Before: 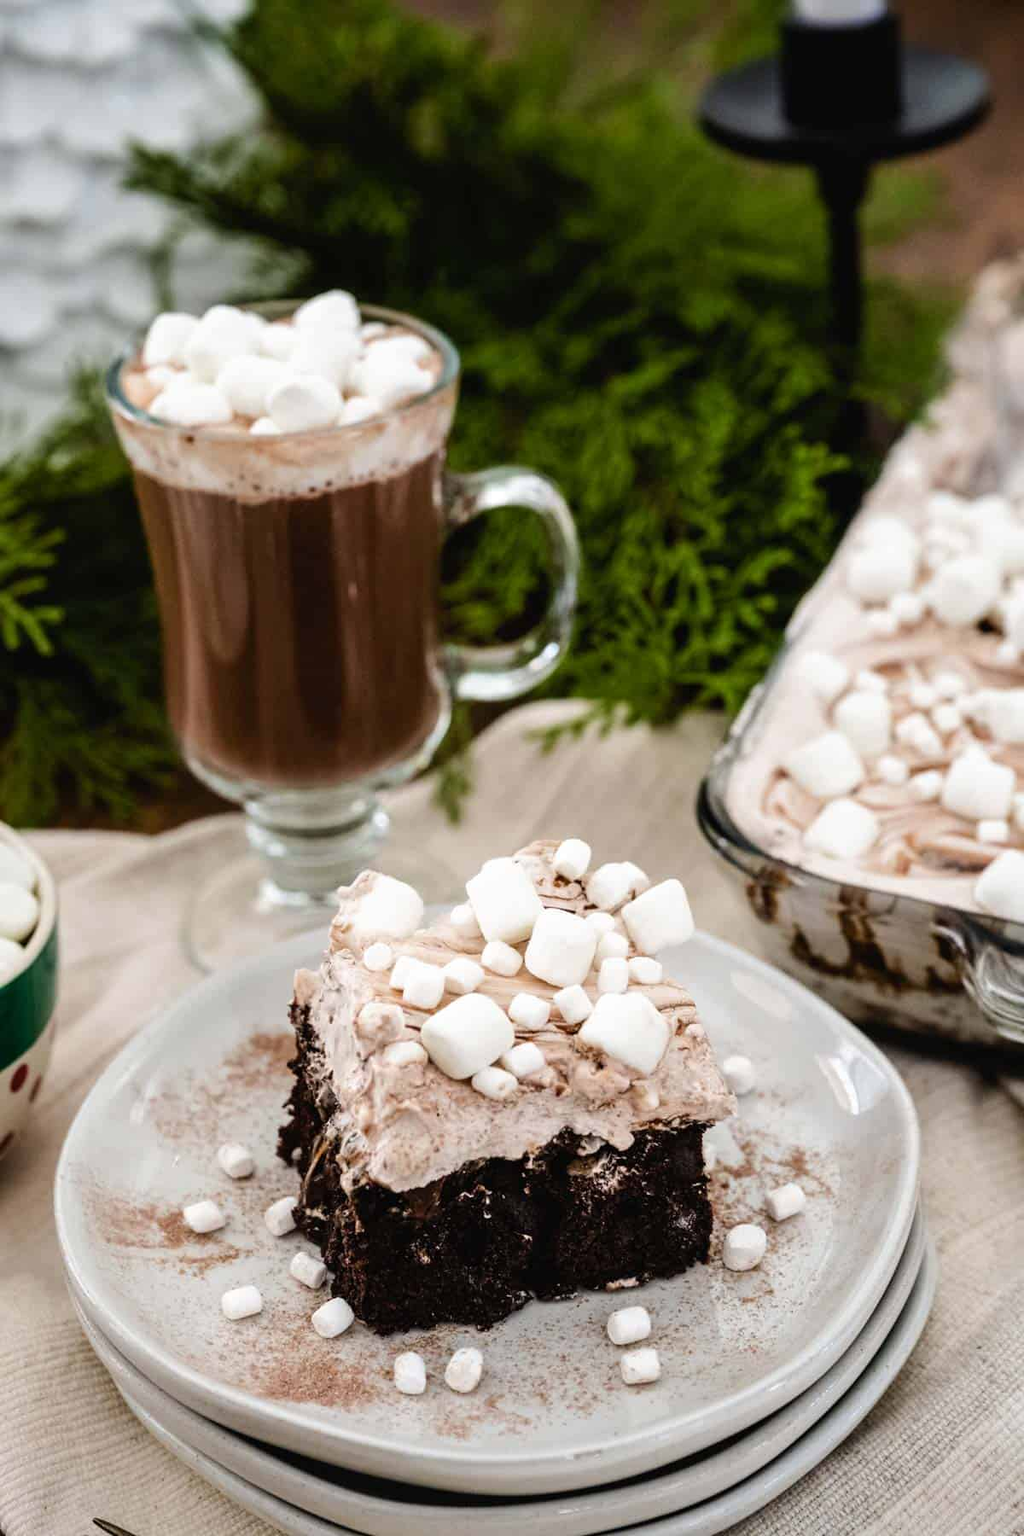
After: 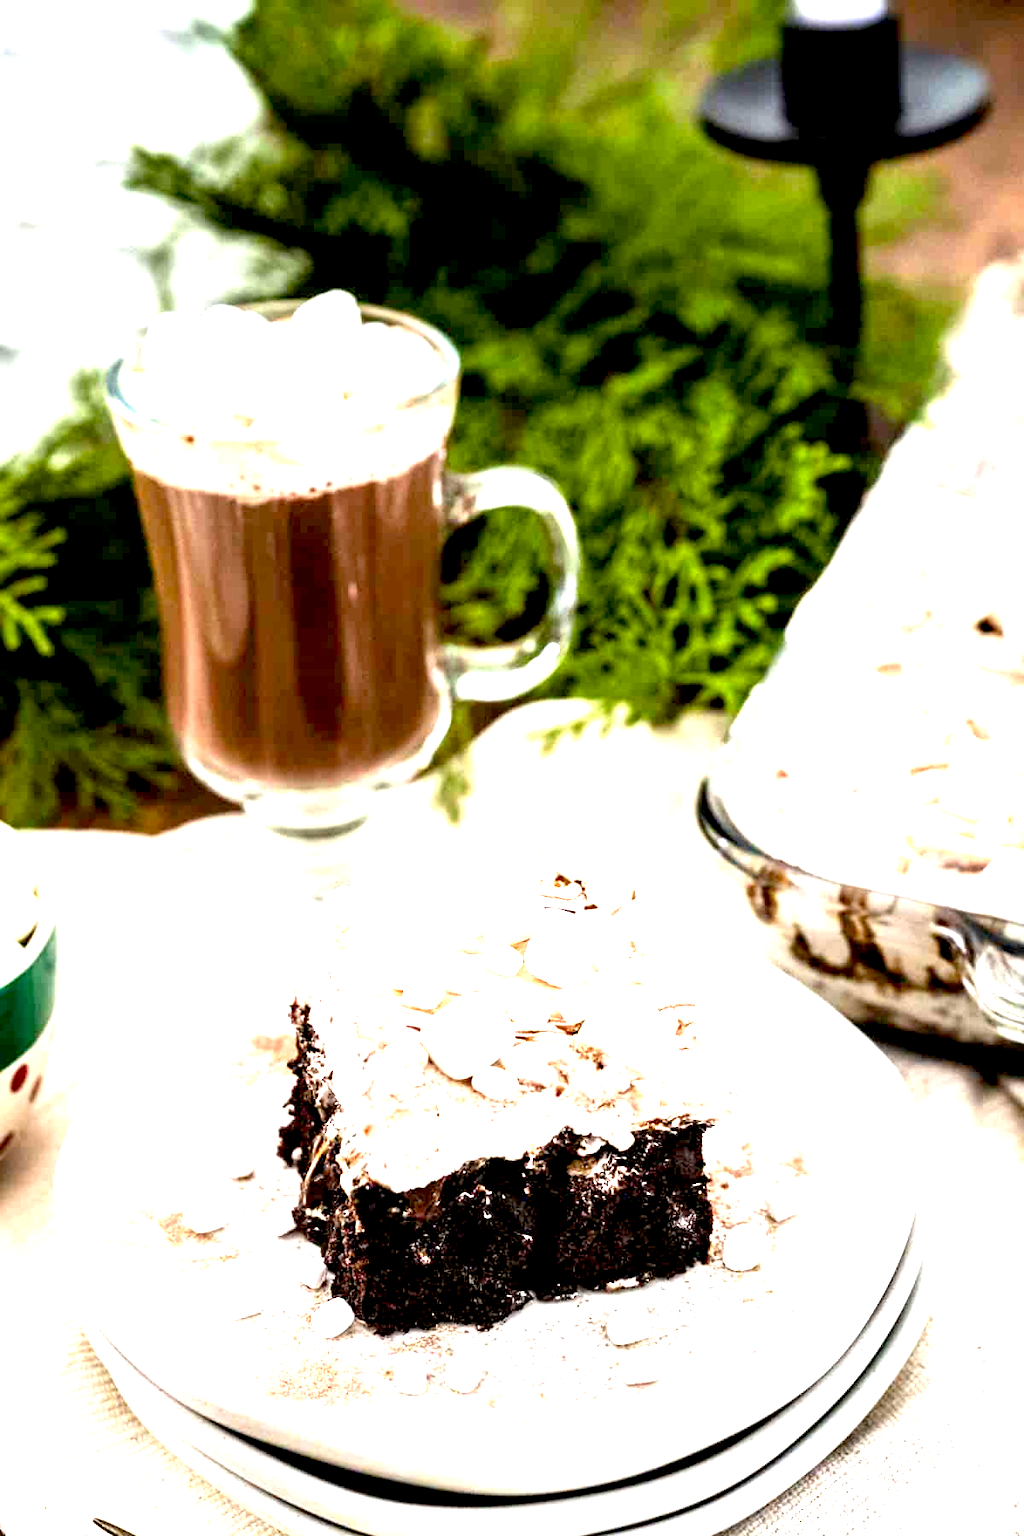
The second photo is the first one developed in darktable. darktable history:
exposure: black level correction 0.006, exposure 2.075 EV, compensate highlight preservation false
